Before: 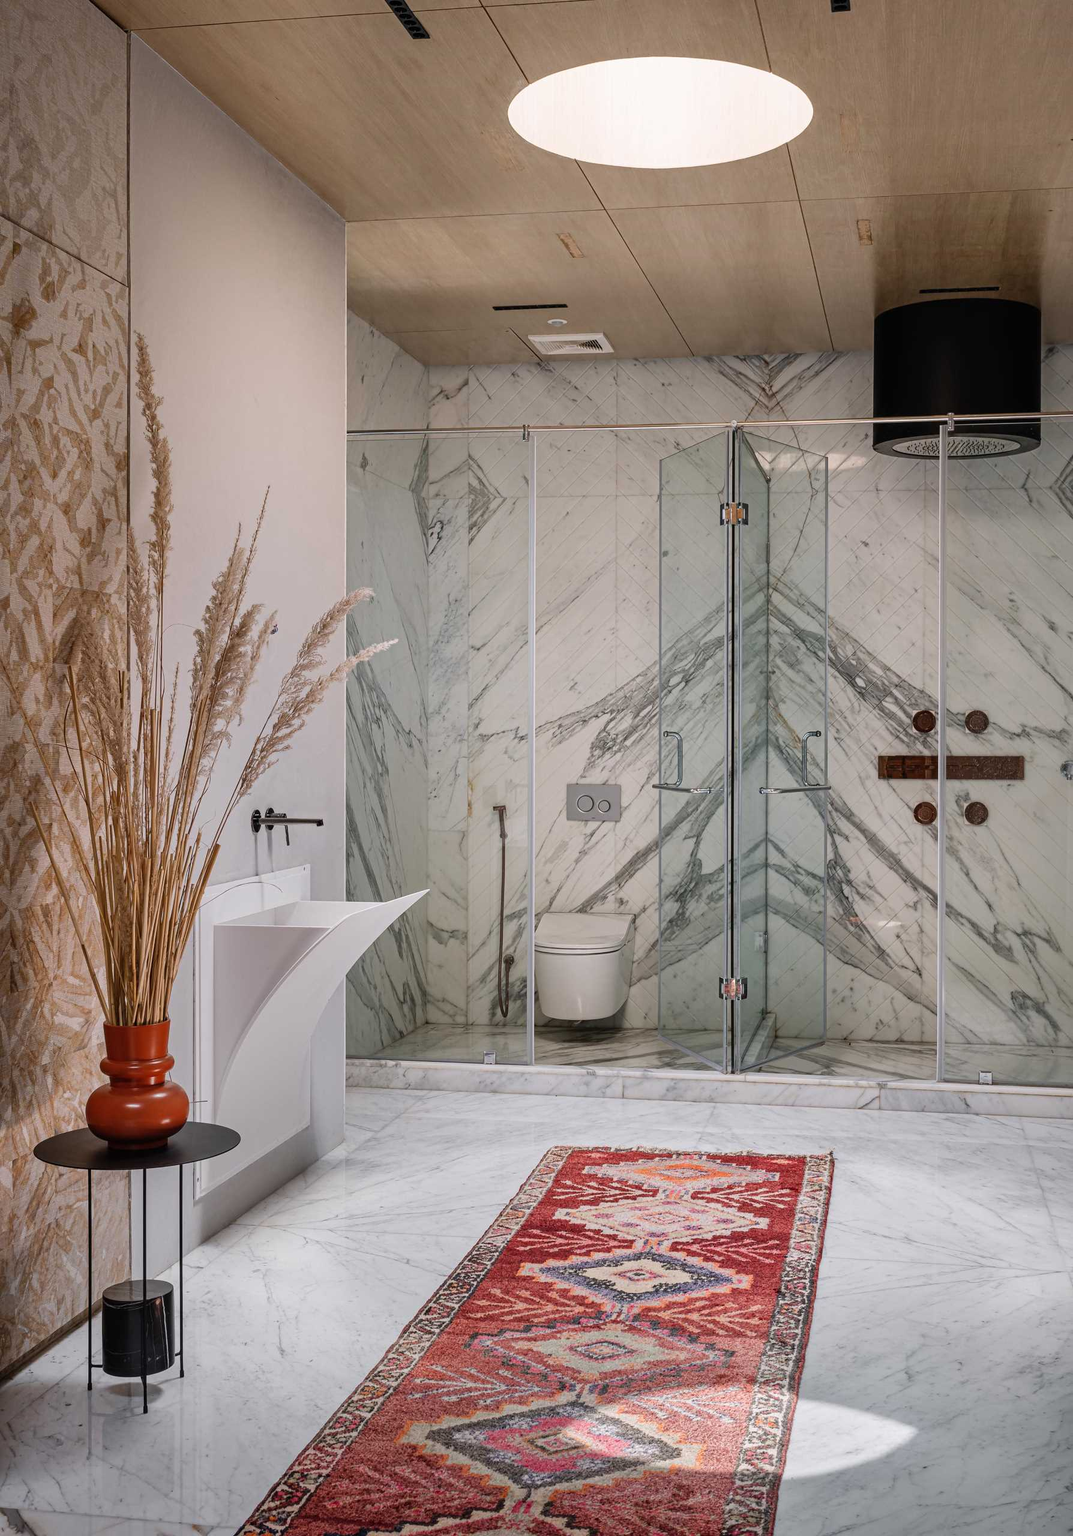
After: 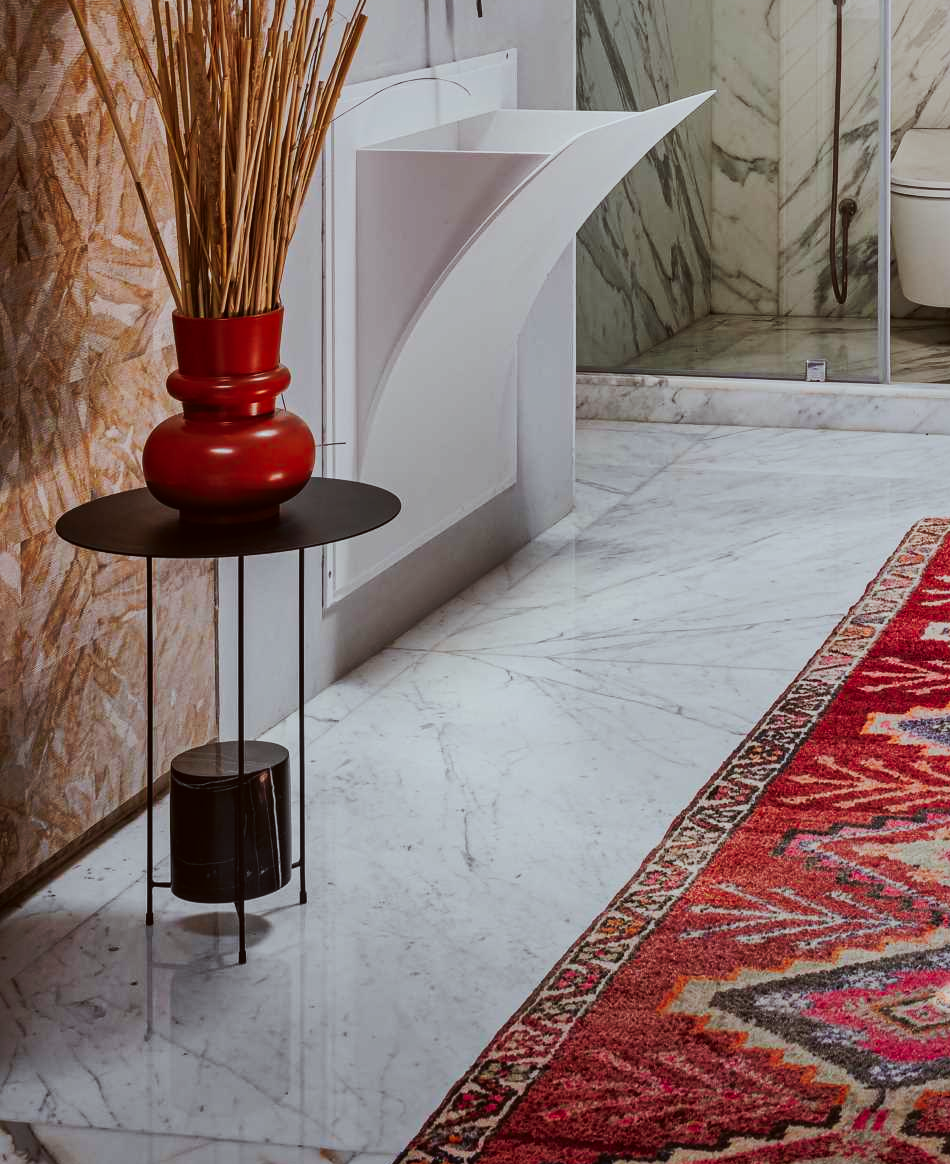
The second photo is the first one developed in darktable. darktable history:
shadows and highlights: on, module defaults
base curve: curves: ch0 [(0, 0) (0.088, 0.125) (0.176, 0.251) (0.354, 0.501) (0.613, 0.749) (1, 0.877)], preserve colors none
color correction: highlights a* -4.98, highlights b* -4, shadows a* 3.88, shadows b* 4.47
crop and rotate: top 54.405%, right 46.839%, bottom 0.125%
exposure: exposure -0.334 EV, compensate highlight preservation false
tone curve: curves: ch0 [(0, 0) (0.003, 0.006) (0.011, 0.007) (0.025, 0.01) (0.044, 0.015) (0.069, 0.023) (0.1, 0.031) (0.136, 0.045) (0.177, 0.066) (0.224, 0.098) (0.277, 0.139) (0.335, 0.194) (0.399, 0.254) (0.468, 0.346) (0.543, 0.45) (0.623, 0.56) (0.709, 0.667) (0.801, 0.78) (0.898, 0.891) (1, 1)], preserve colors none
